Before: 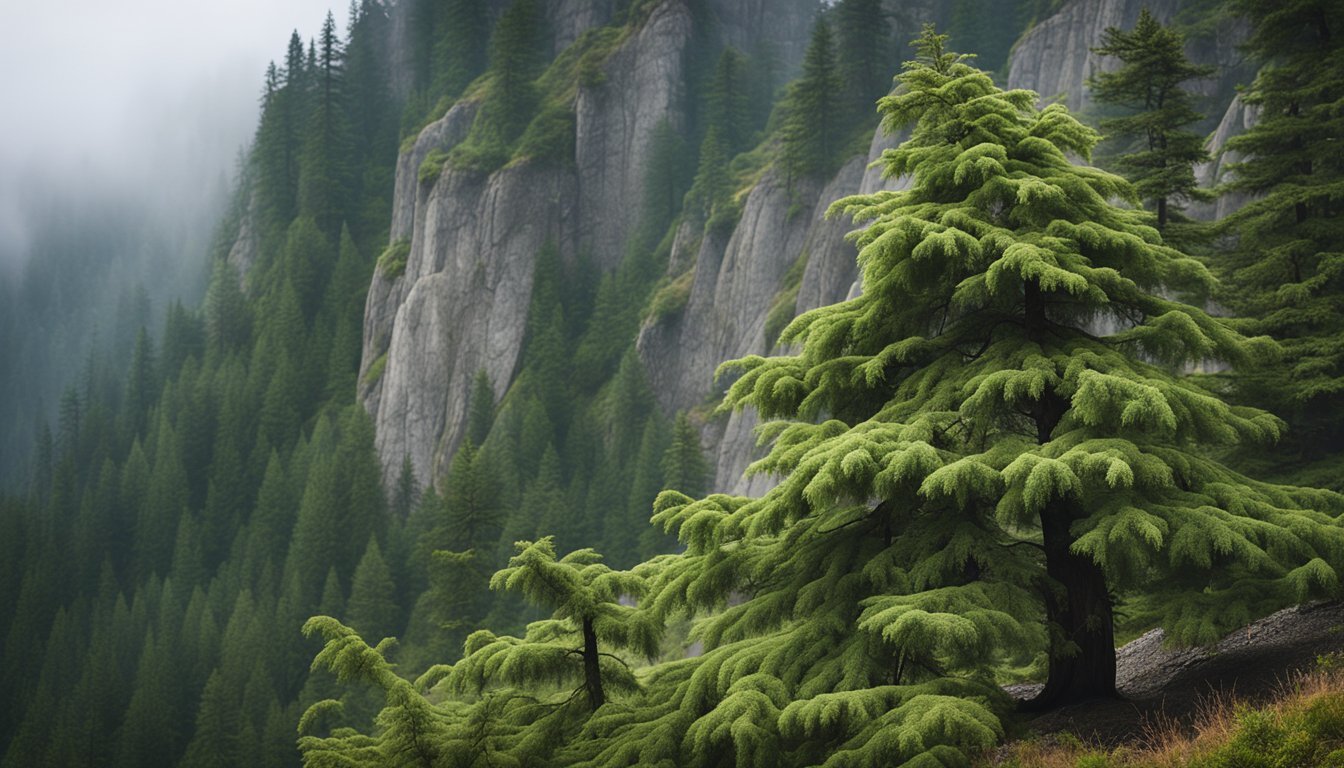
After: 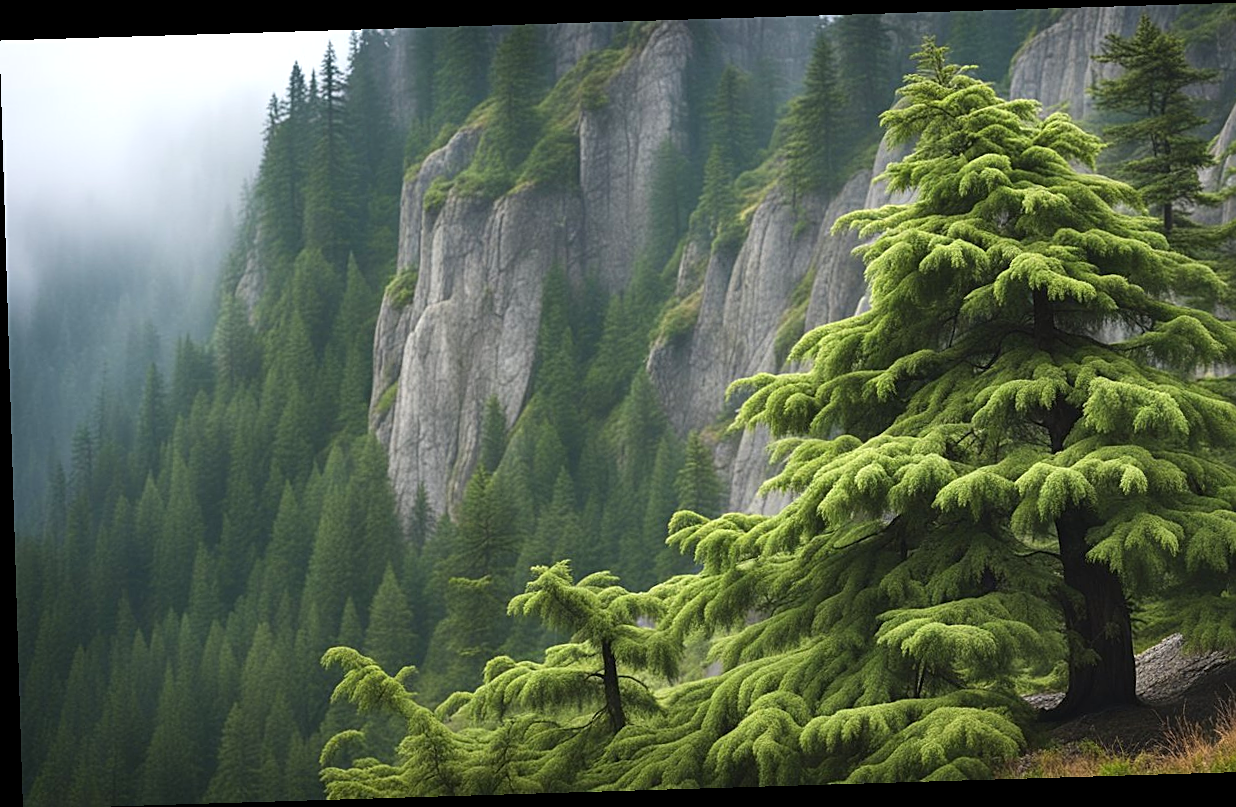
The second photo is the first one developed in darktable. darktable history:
crop: right 9.509%, bottom 0.031%
rotate and perspective: rotation -1.75°, automatic cropping off
exposure: exposure 0.4 EV, compensate highlight preservation false
color zones: curves: ch1 [(0, 0.469) (0.001, 0.469) (0.12, 0.446) (0.248, 0.469) (0.5, 0.5) (0.748, 0.5) (0.999, 0.469) (1, 0.469)]
color correction: saturation 1.1
sharpen: on, module defaults
